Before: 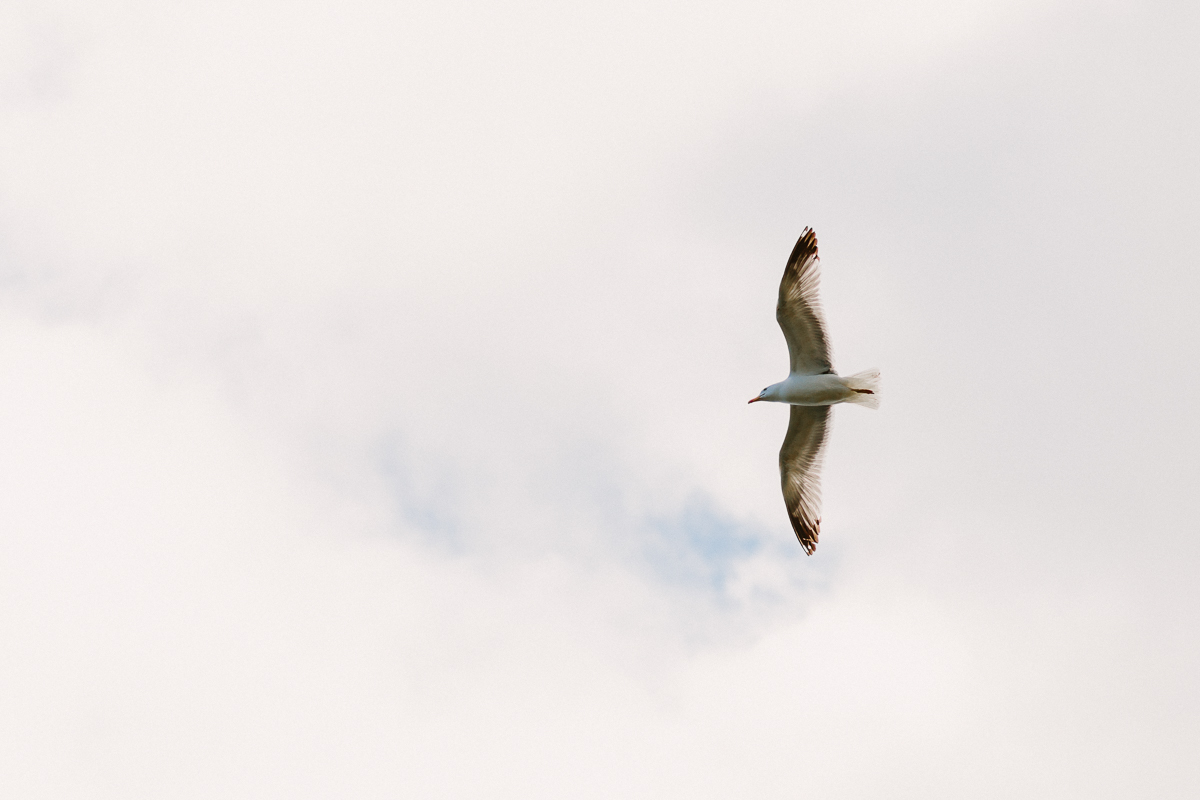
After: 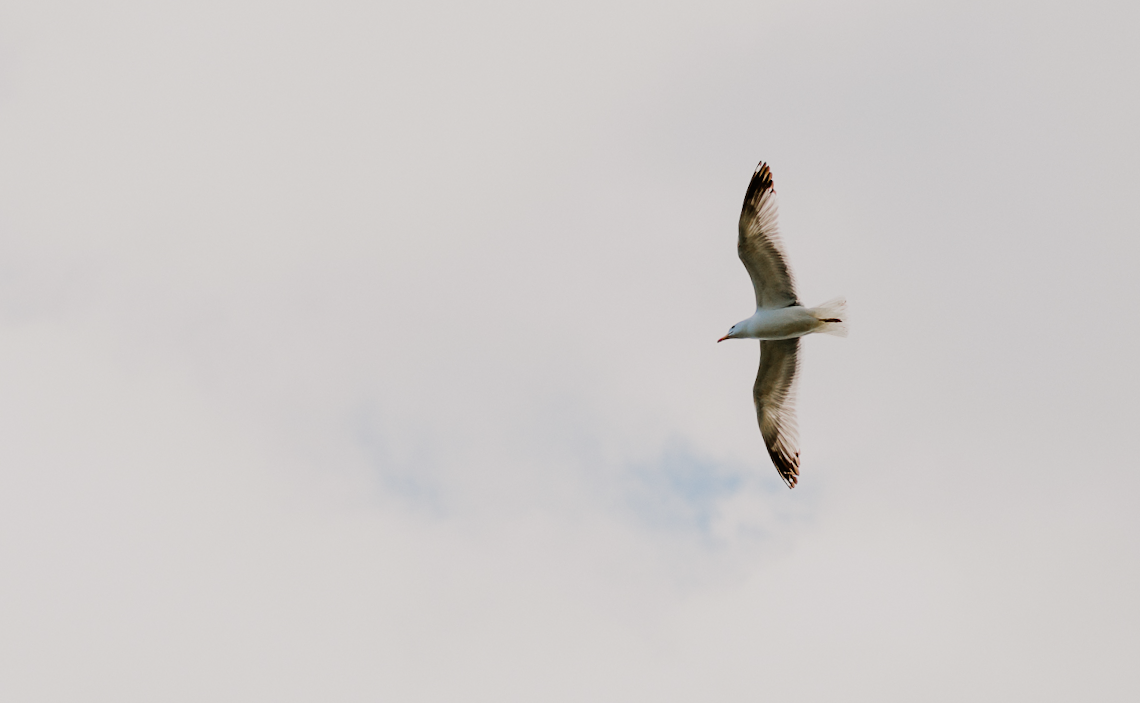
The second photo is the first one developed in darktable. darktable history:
filmic rgb: black relative exposure -7.65 EV, white relative exposure 4.56 EV, hardness 3.61, contrast 1.106
rotate and perspective: rotation -5°, crop left 0.05, crop right 0.952, crop top 0.11, crop bottom 0.89
